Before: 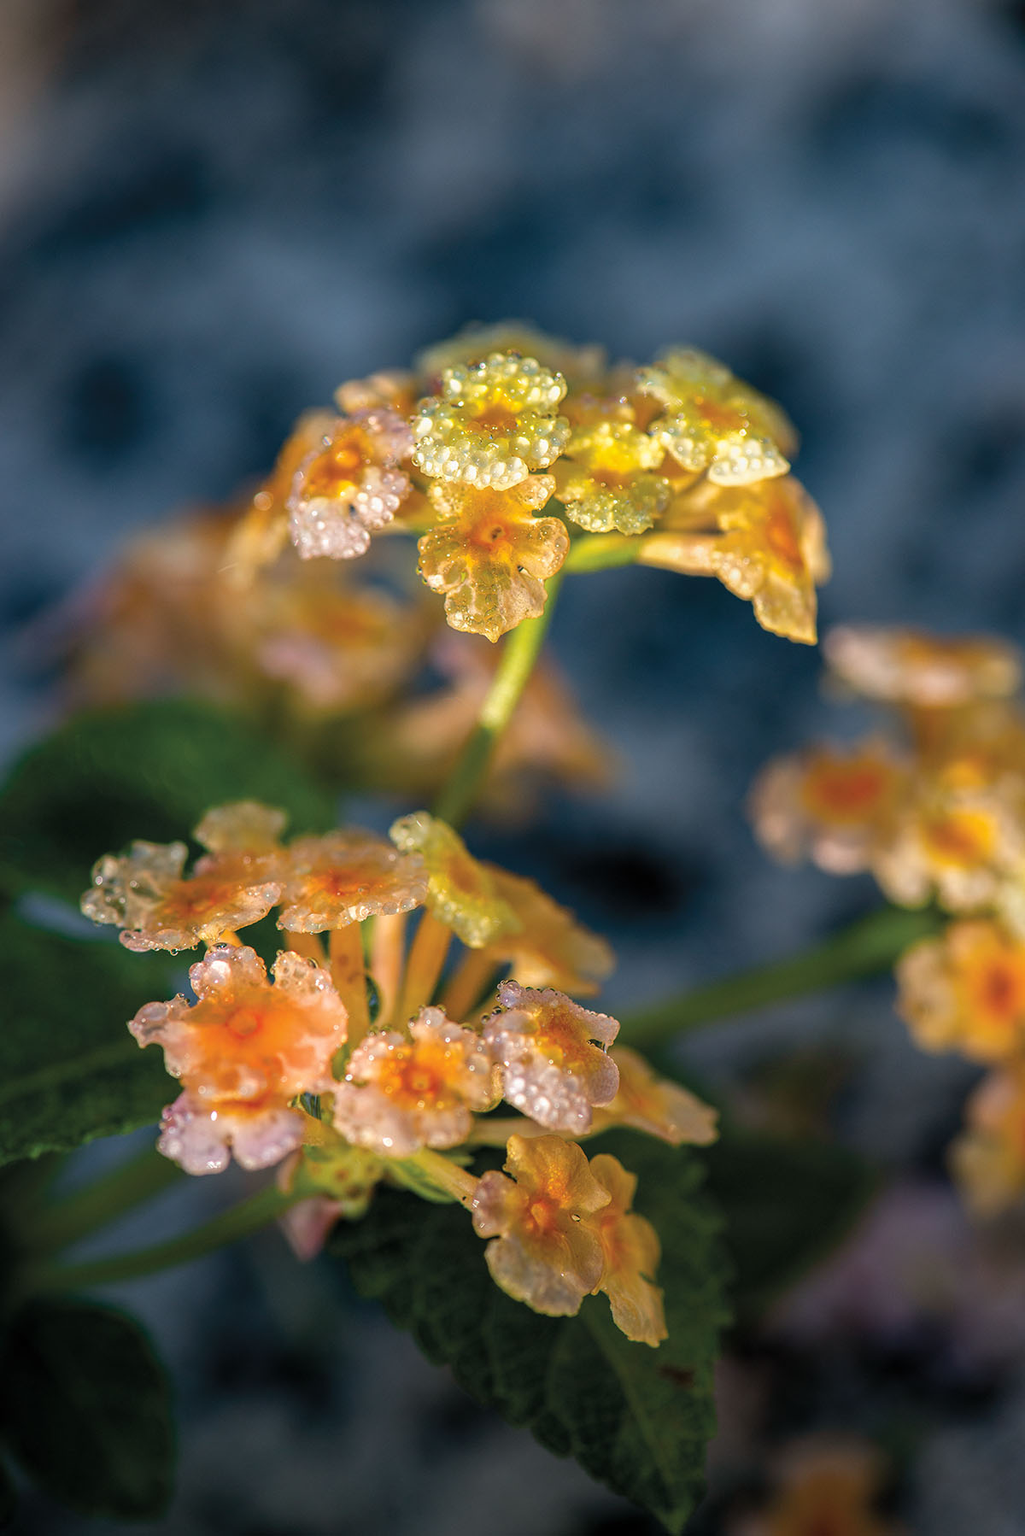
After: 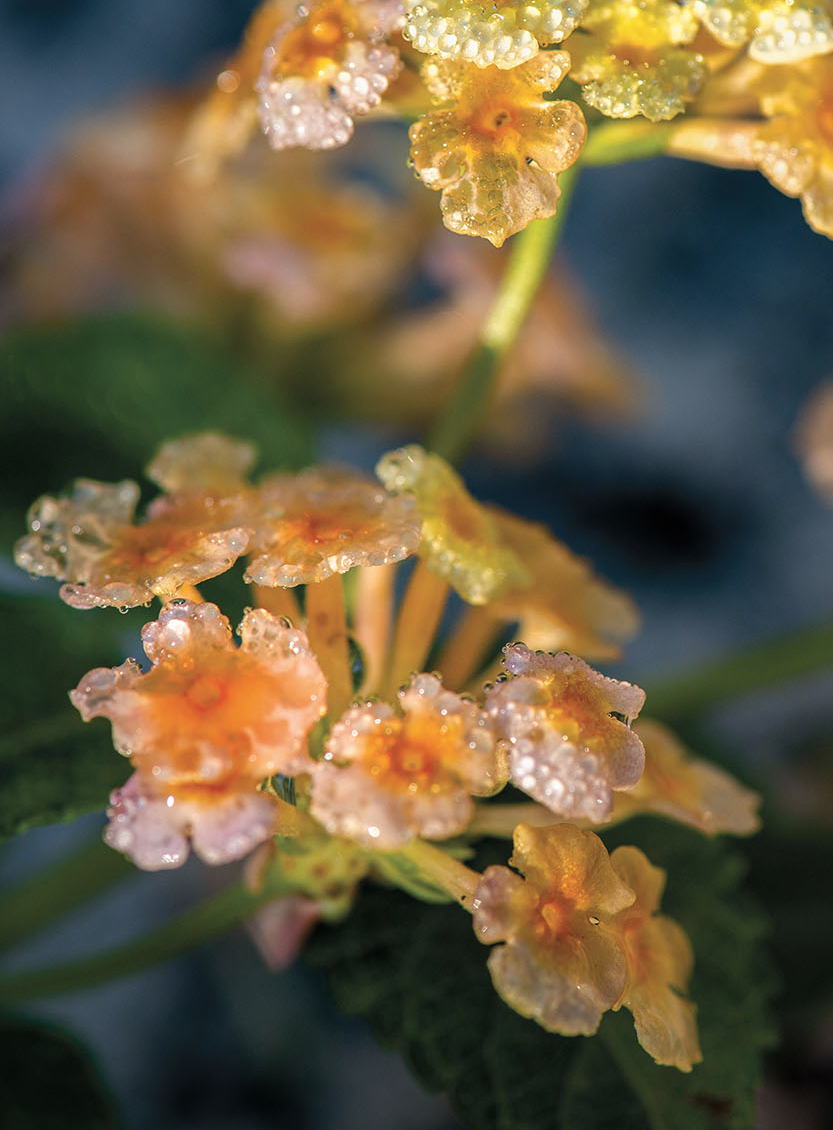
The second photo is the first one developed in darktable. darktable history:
crop: left 6.691%, top 28.102%, right 23.855%, bottom 9.008%
contrast brightness saturation: saturation -0.091
base curve: preserve colors none
